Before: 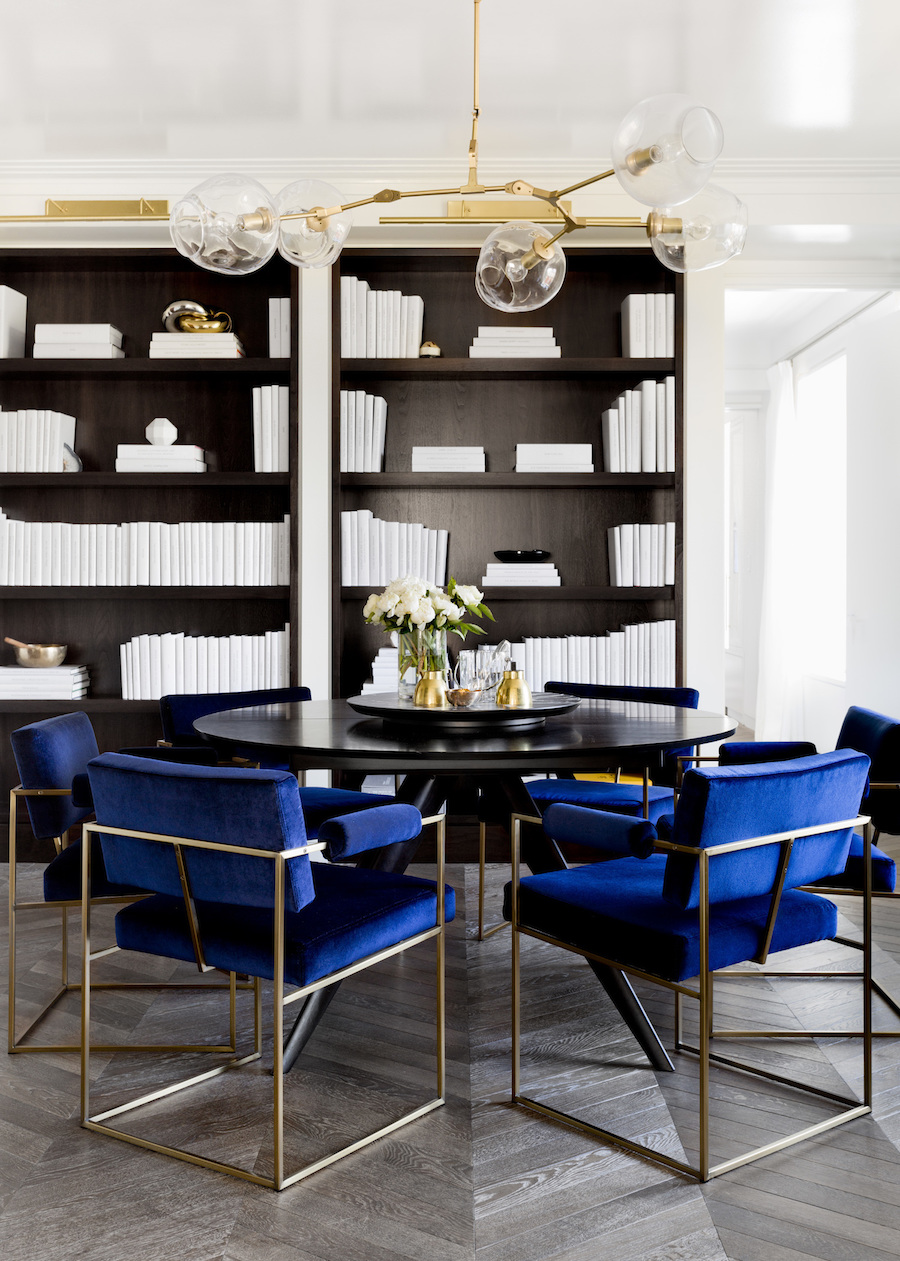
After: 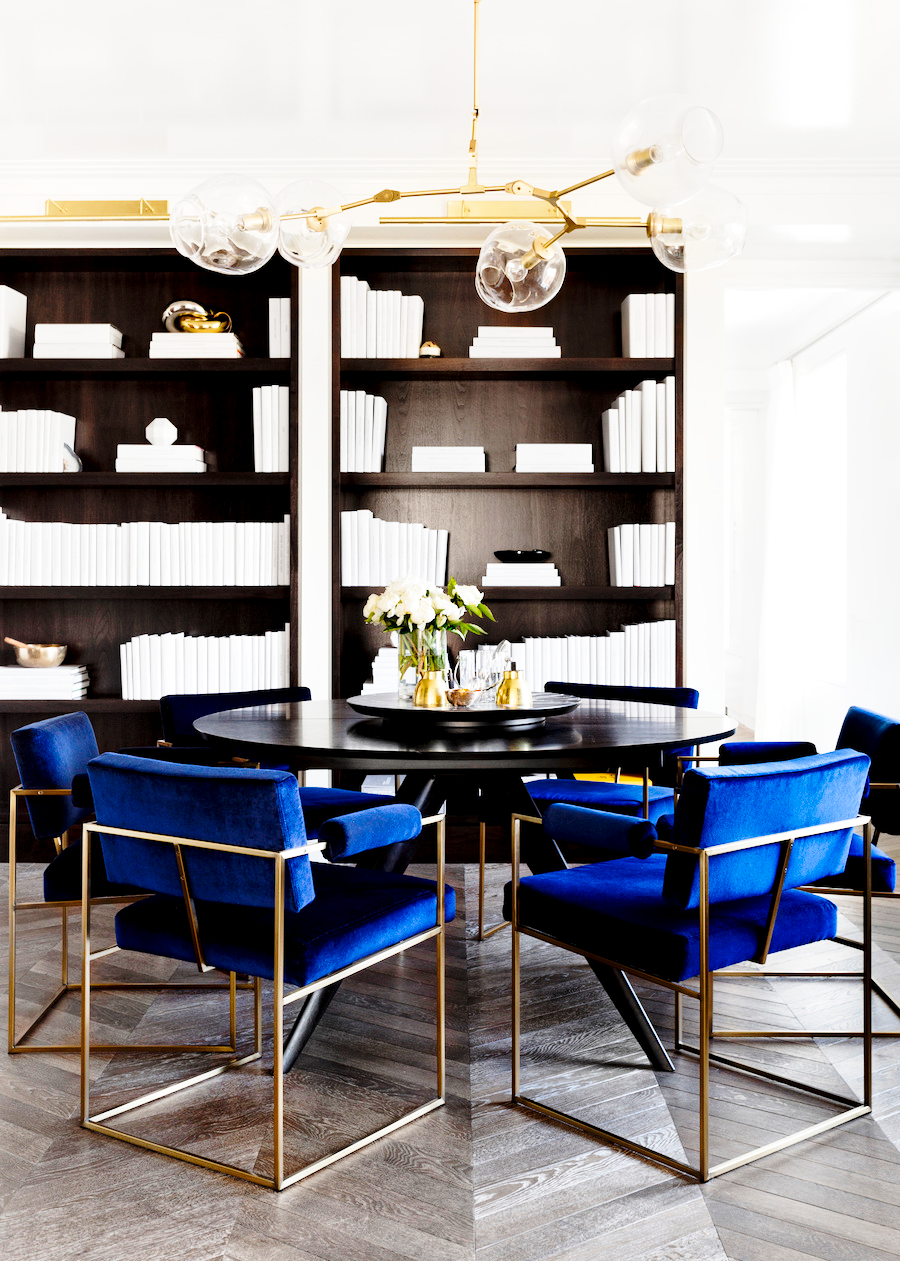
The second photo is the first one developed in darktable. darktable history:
white balance: emerald 1
local contrast: highlights 100%, shadows 100%, detail 120%, midtone range 0.2
base curve: curves: ch0 [(0, 0) (0.028, 0.03) (0.121, 0.232) (0.46, 0.748) (0.859, 0.968) (1, 1)], preserve colors none
